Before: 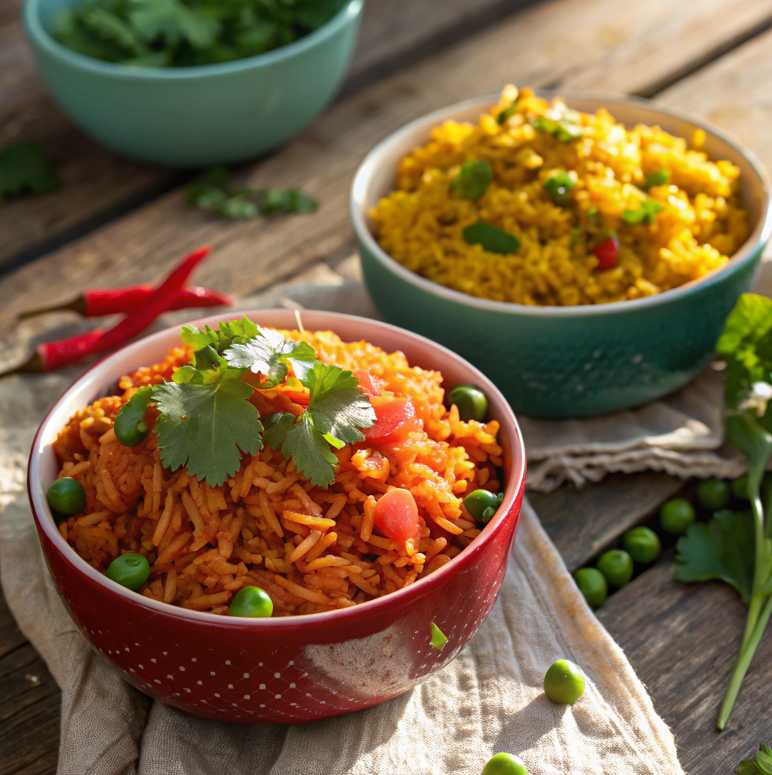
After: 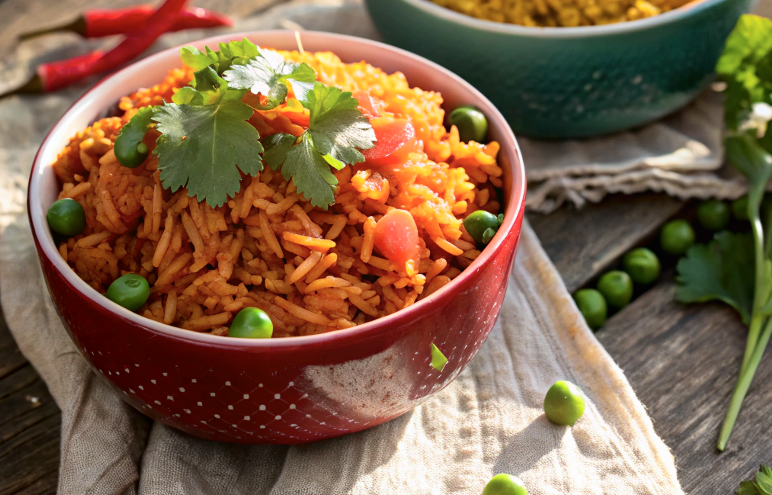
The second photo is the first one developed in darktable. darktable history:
tone curve: curves: ch0 [(0, 0) (0.004, 0.001) (0.133, 0.112) (0.325, 0.362) (0.832, 0.893) (1, 1)], color space Lab, independent channels, preserve colors none
contrast equalizer: y [[0.439, 0.44, 0.442, 0.457, 0.493, 0.498], [0.5 ×6], [0.5 ×6], [0 ×6], [0 ×6]], mix 0.15
crop and rotate: top 36.035%
